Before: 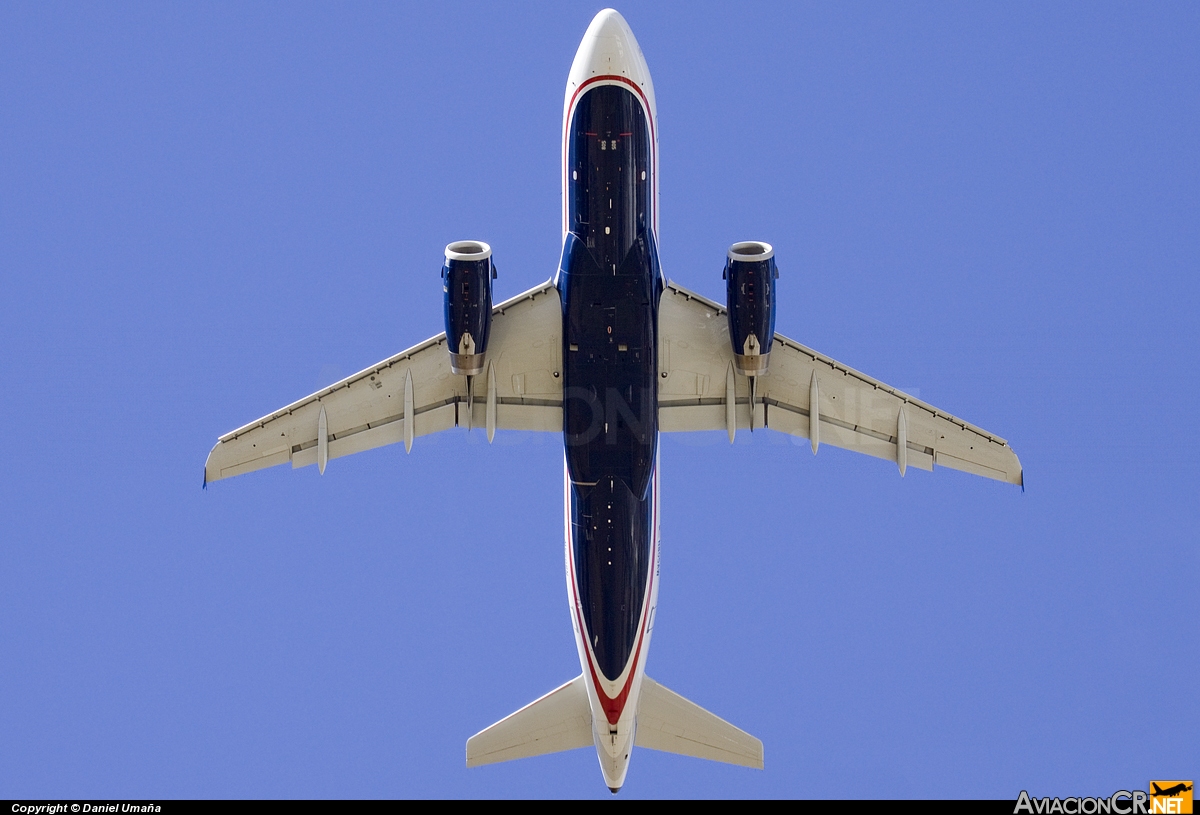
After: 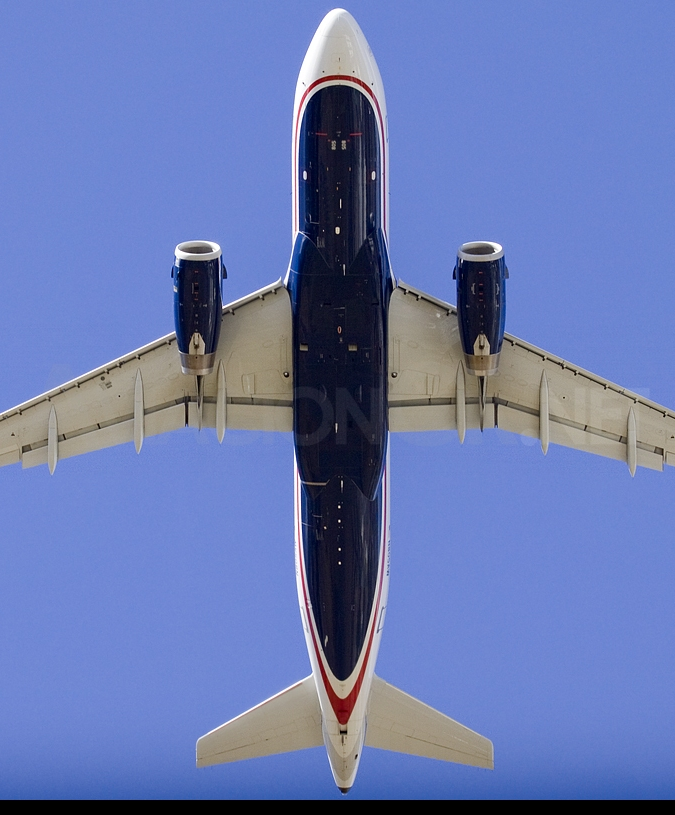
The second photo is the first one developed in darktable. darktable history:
levels: levels [0, 0.498, 1]
crop and rotate: left 22.516%, right 21.234%
shadows and highlights: shadows -70, highlights 35, soften with gaussian
